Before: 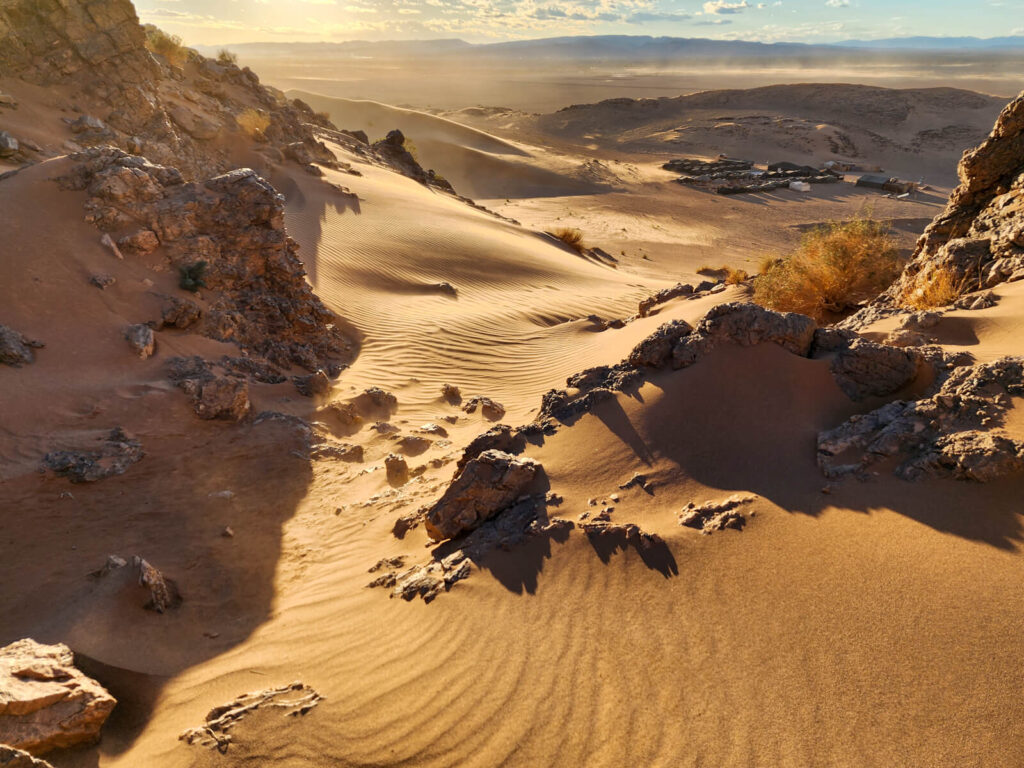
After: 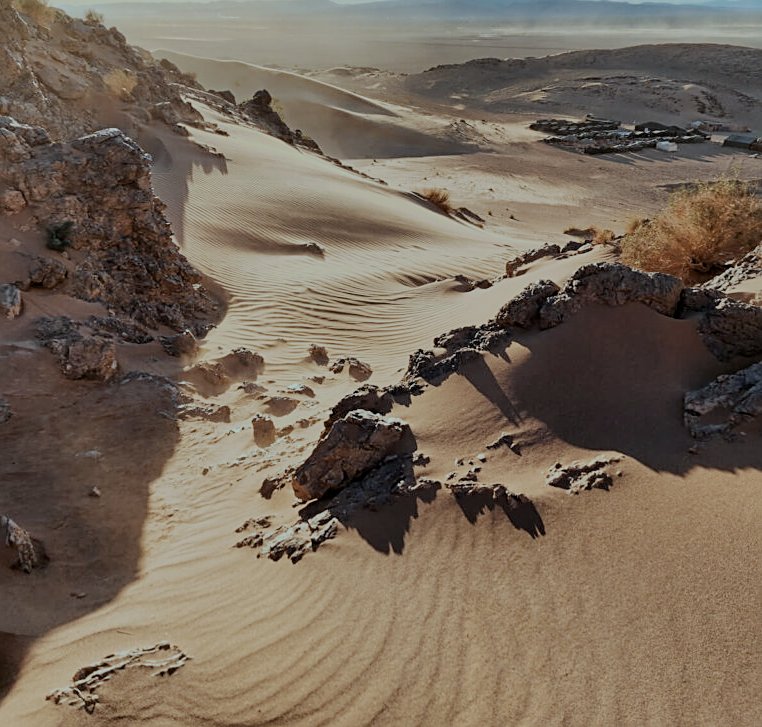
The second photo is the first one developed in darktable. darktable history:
sharpen: amount 0.491
crop and rotate: left 13.018%, top 5.296%, right 12.521%
contrast brightness saturation: contrast 0.146, brightness -0.005, saturation 0.104
color correction: highlights a* -12.99, highlights b* -17.38, saturation 0.699
filmic rgb: black relative exposure -8.03 EV, white relative exposure 8.04 EV, threshold 5.99 EV, hardness 2.5, latitude 9.42%, contrast 0.728, highlights saturation mix 9.06%, shadows ↔ highlights balance 1.39%, enable highlight reconstruction true
